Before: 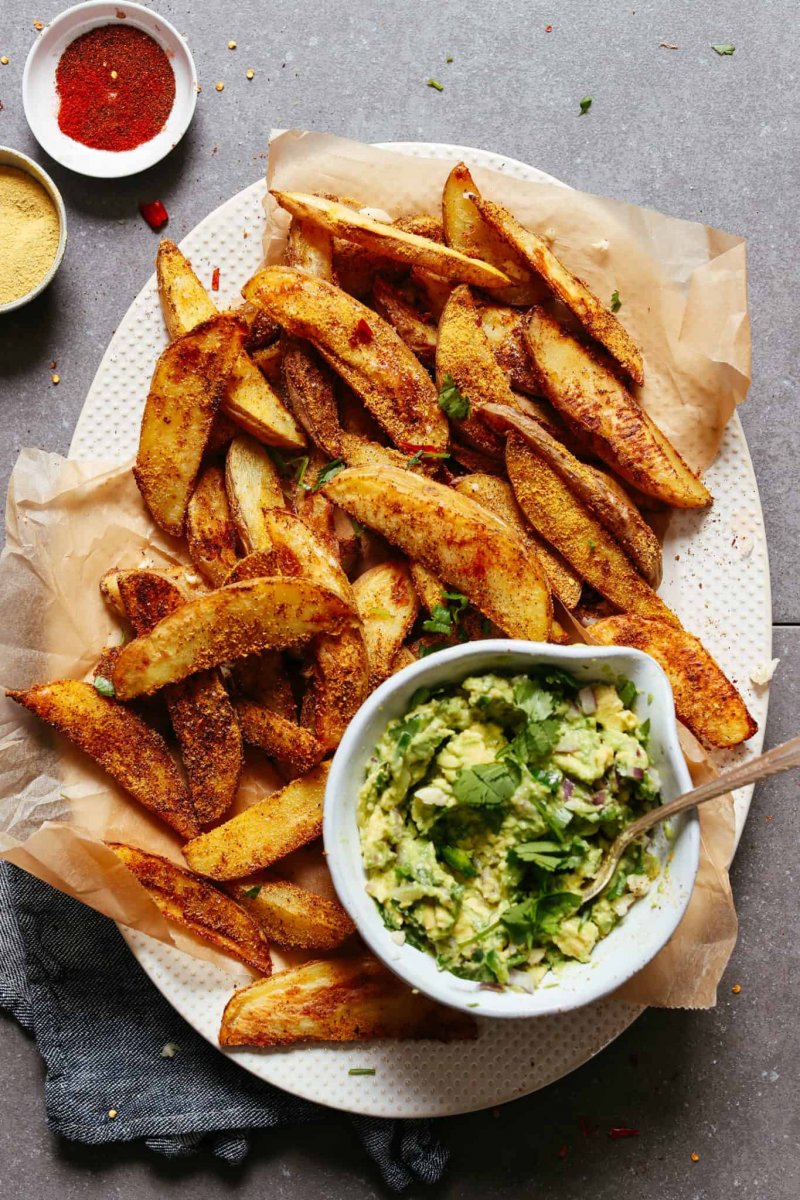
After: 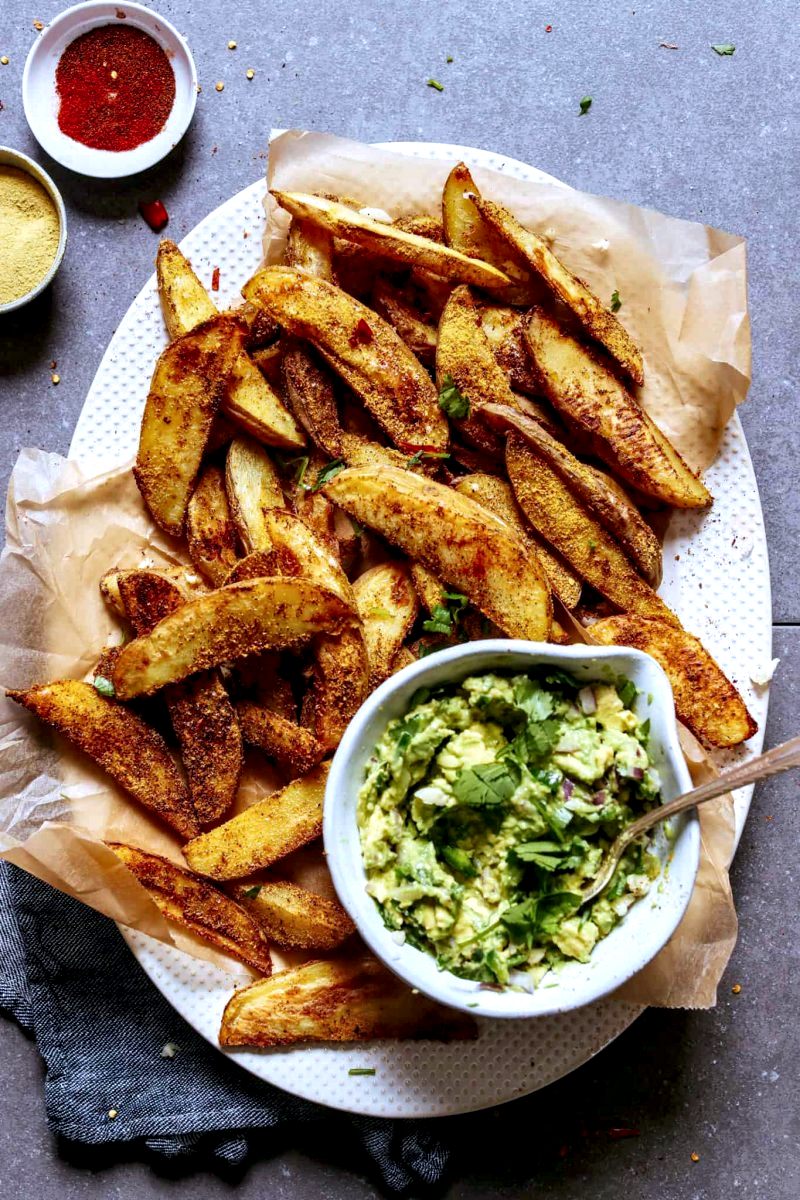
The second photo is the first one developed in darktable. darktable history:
white balance: red 0.948, green 1.02, blue 1.176
local contrast: detail 135%, midtone range 0.75
color calibration: x 0.342, y 0.355, temperature 5146 K
velvia: on, module defaults
